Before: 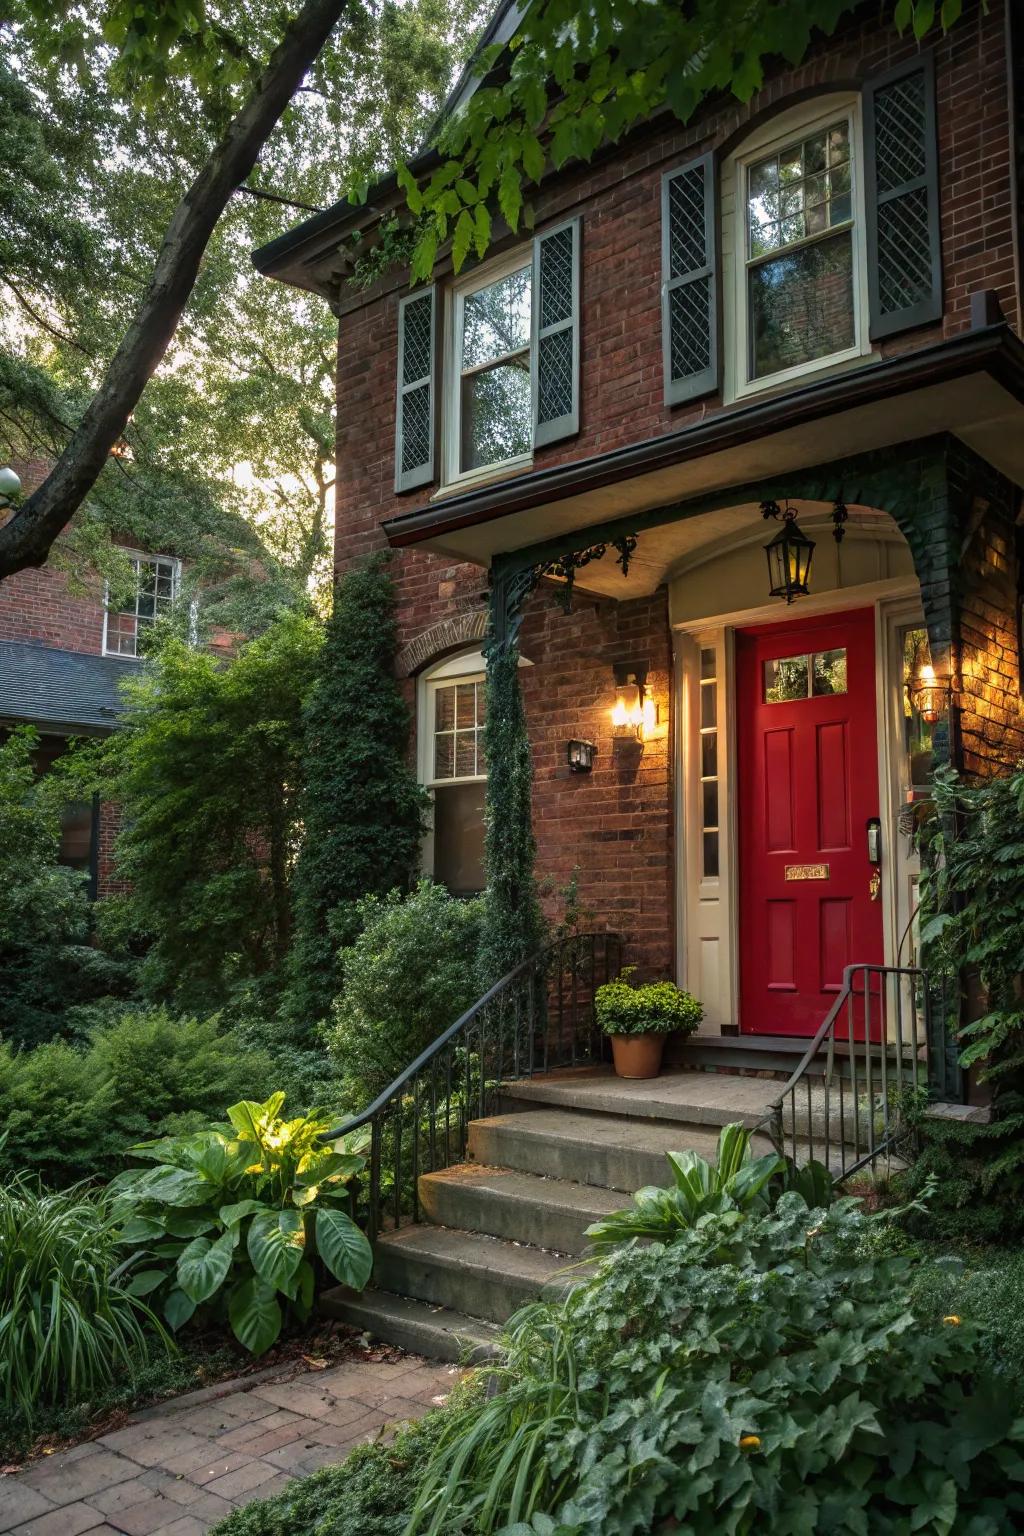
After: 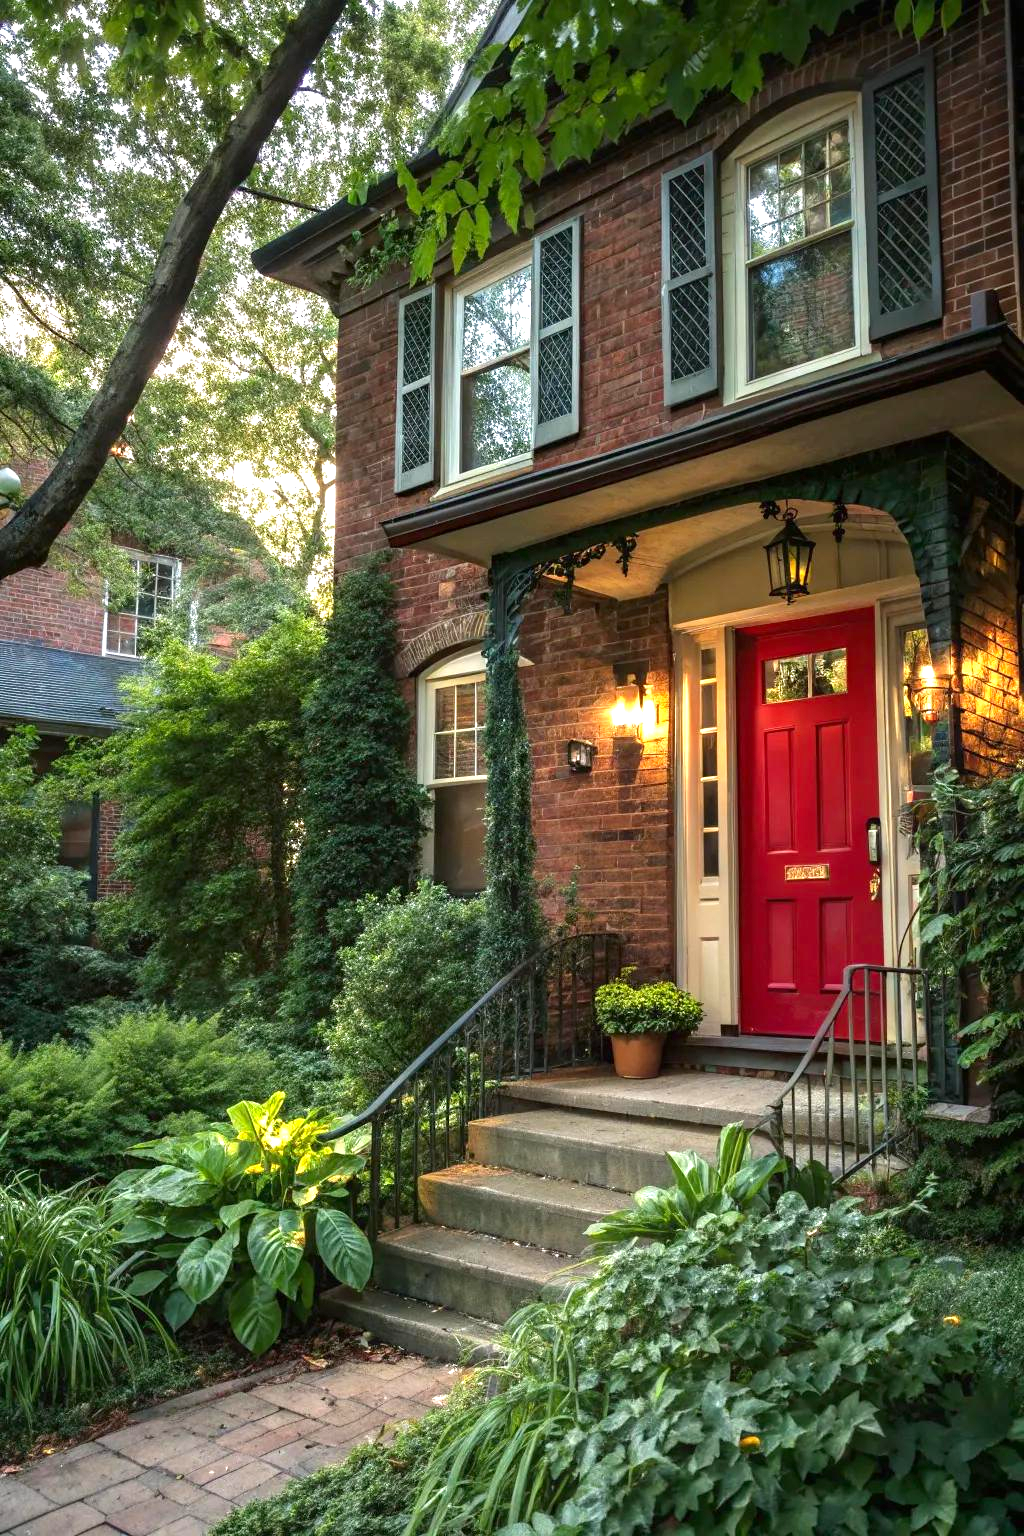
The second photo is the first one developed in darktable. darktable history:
exposure: black level correction 0.001, exposure 0.955 EV, compensate exposure bias true, compensate highlight preservation false
contrast brightness saturation: contrast -0.02, brightness -0.01, saturation 0.03
